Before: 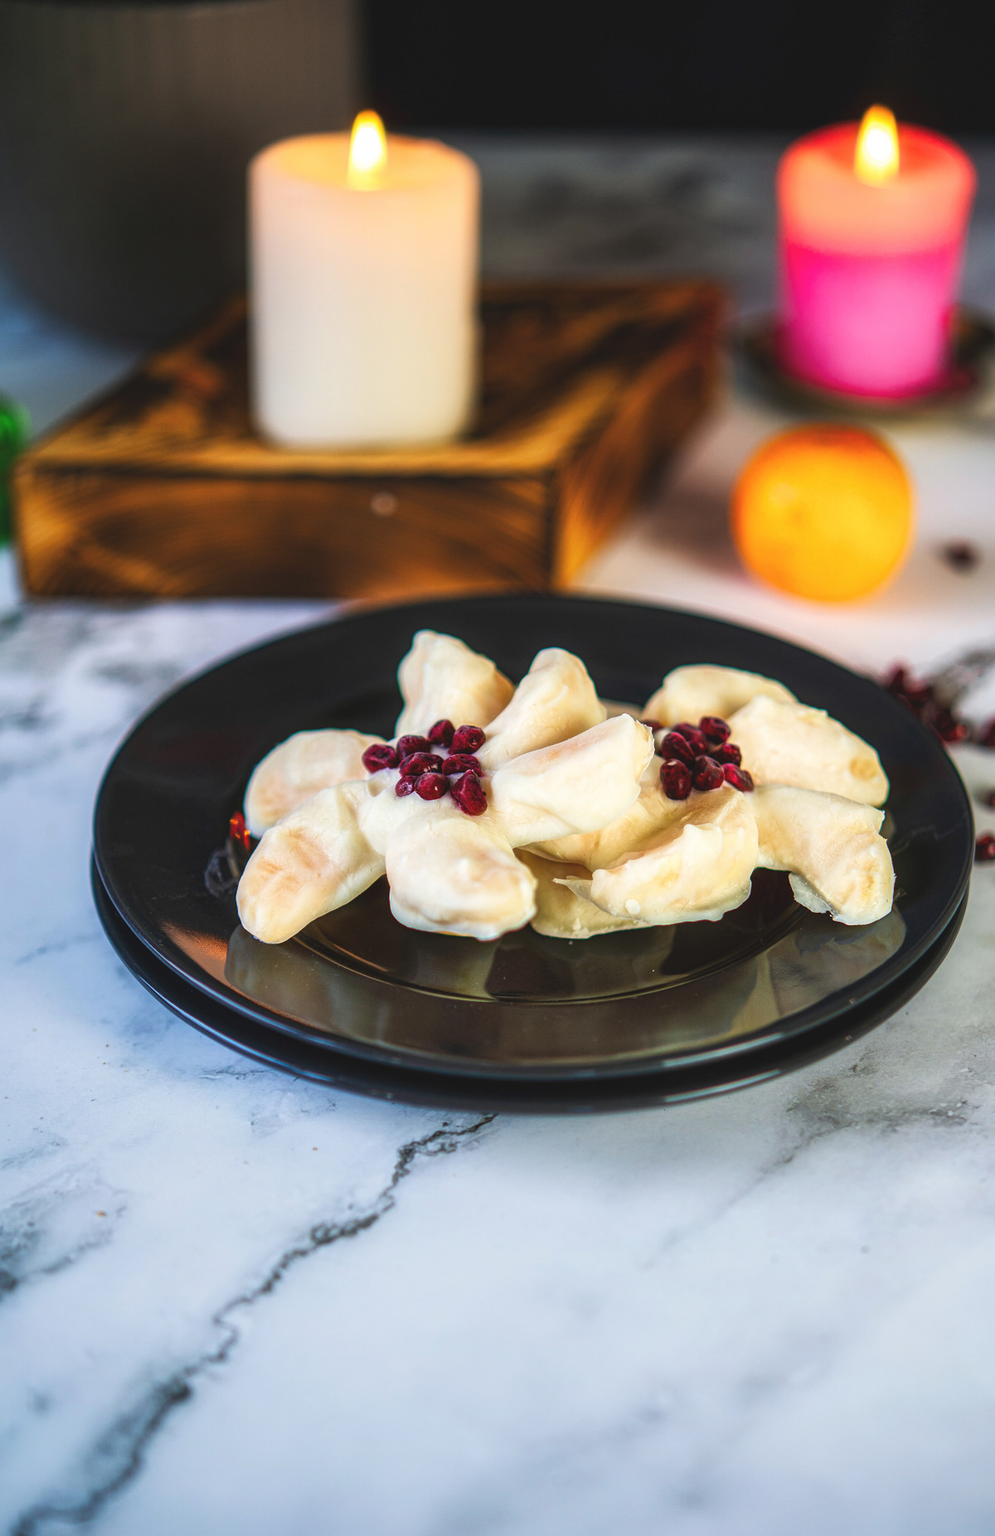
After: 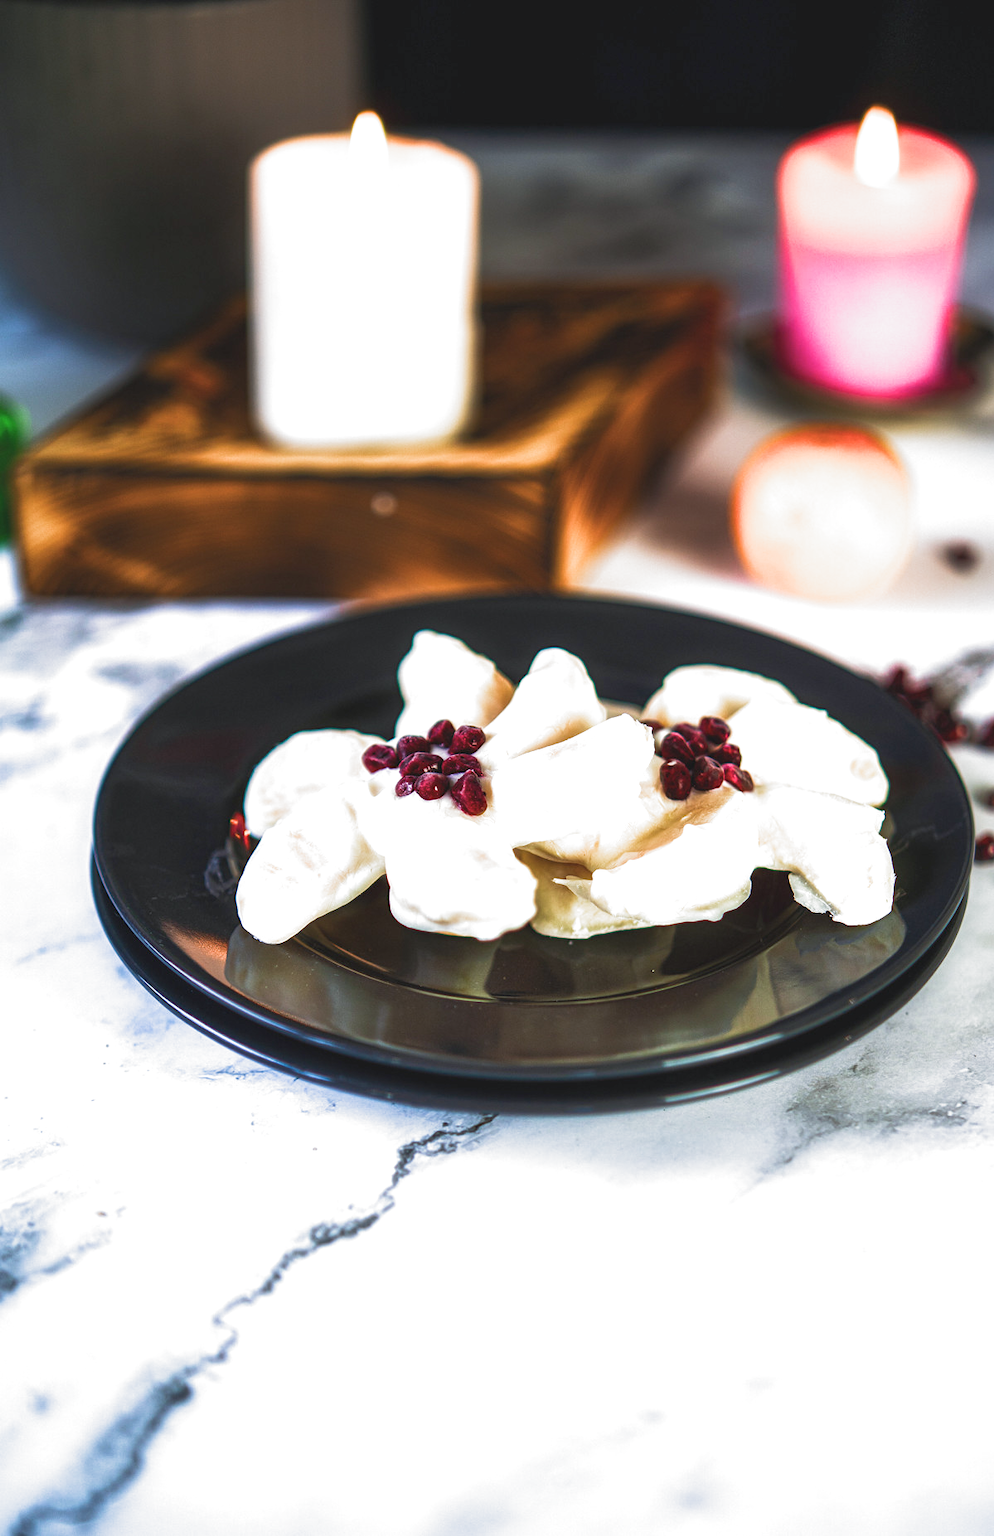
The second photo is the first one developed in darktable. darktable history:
exposure: black level correction 0.001, exposure 0.5 EV, compensate exposure bias true, compensate highlight preservation false
filmic rgb: black relative exposure -8.2 EV, white relative exposure 2.2 EV, threshold 3 EV, hardness 7.11, latitude 75%, contrast 1.325, highlights saturation mix -2%, shadows ↔ highlights balance 30%, preserve chrominance RGB euclidean norm, color science v5 (2021), contrast in shadows safe, contrast in highlights safe, enable highlight reconstruction true
white balance: red 0.974, blue 1.044
tone equalizer: on, module defaults
rgb curve: curves: ch0 [(0, 0) (0.072, 0.166) (0.217, 0.293) (0.414, 0.42) (1, 1)], compensate middle gray true, preserve colors basic power
